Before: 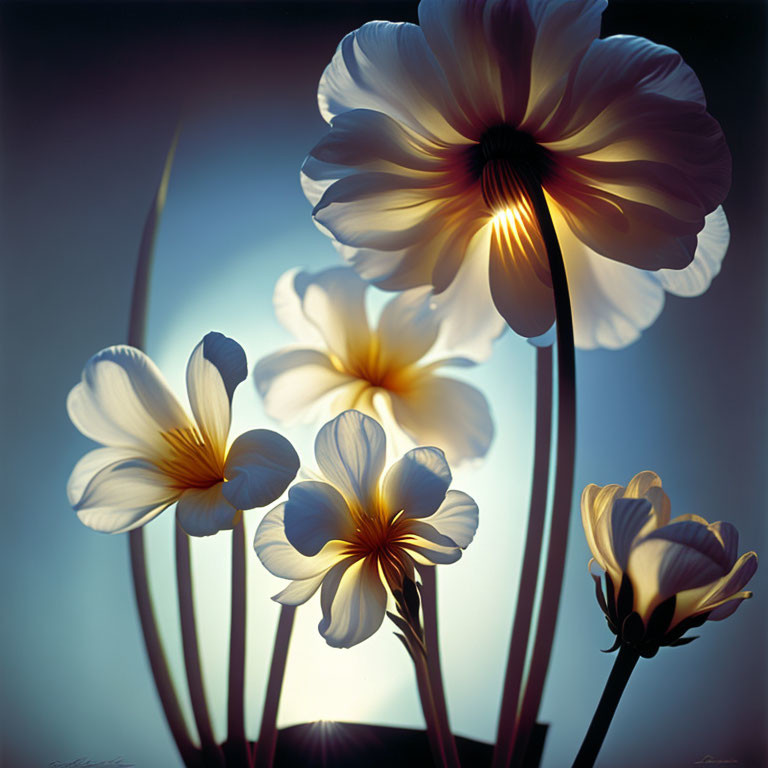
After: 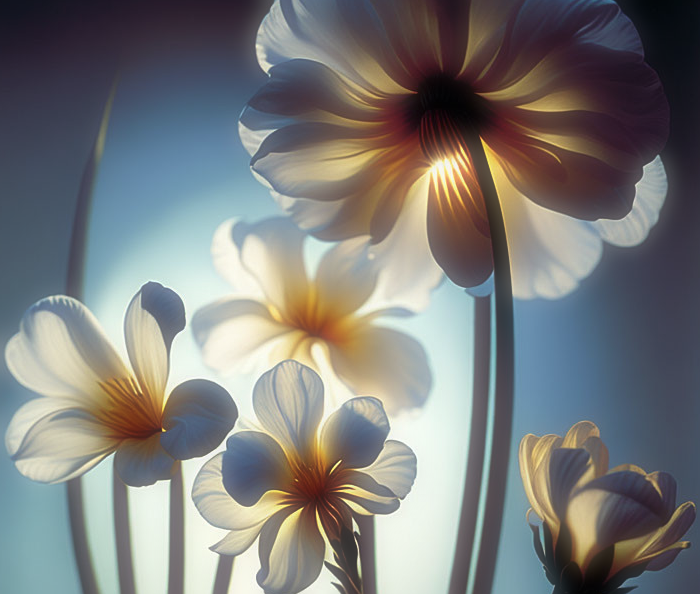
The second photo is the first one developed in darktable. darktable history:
sharpen: radius 1.272, amount 0.305, threshold 0
crop: left 8.155%, top 6.611%, bottom 15.385%
soften: size 60.24%, saturation 65.46%, brightness 0.506 EV, mix 25.7%
